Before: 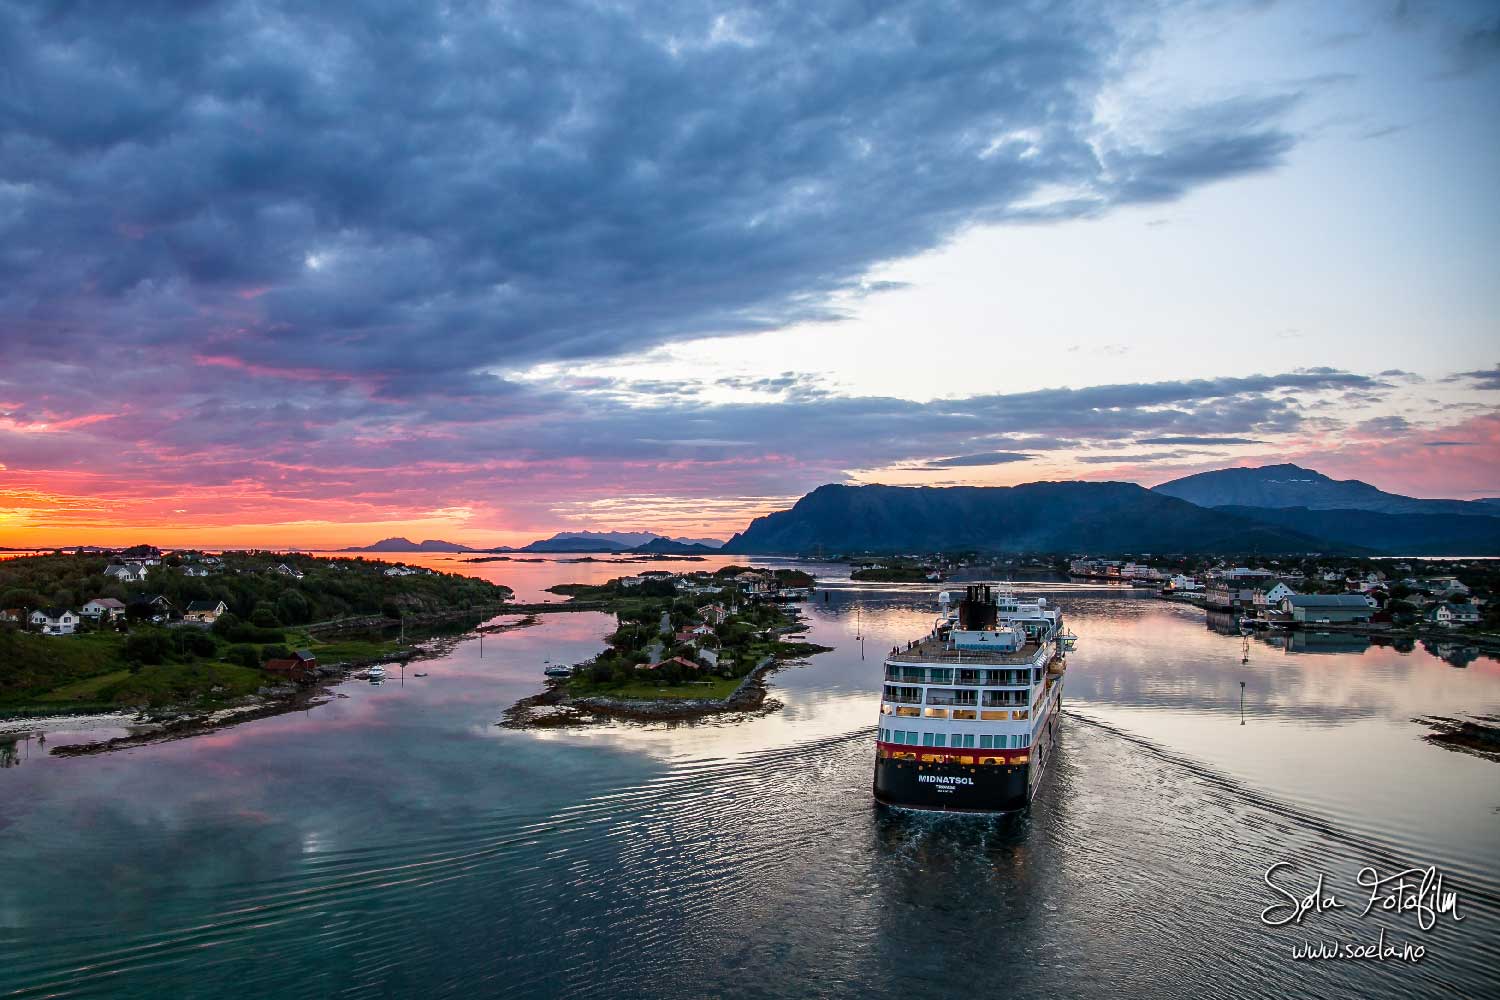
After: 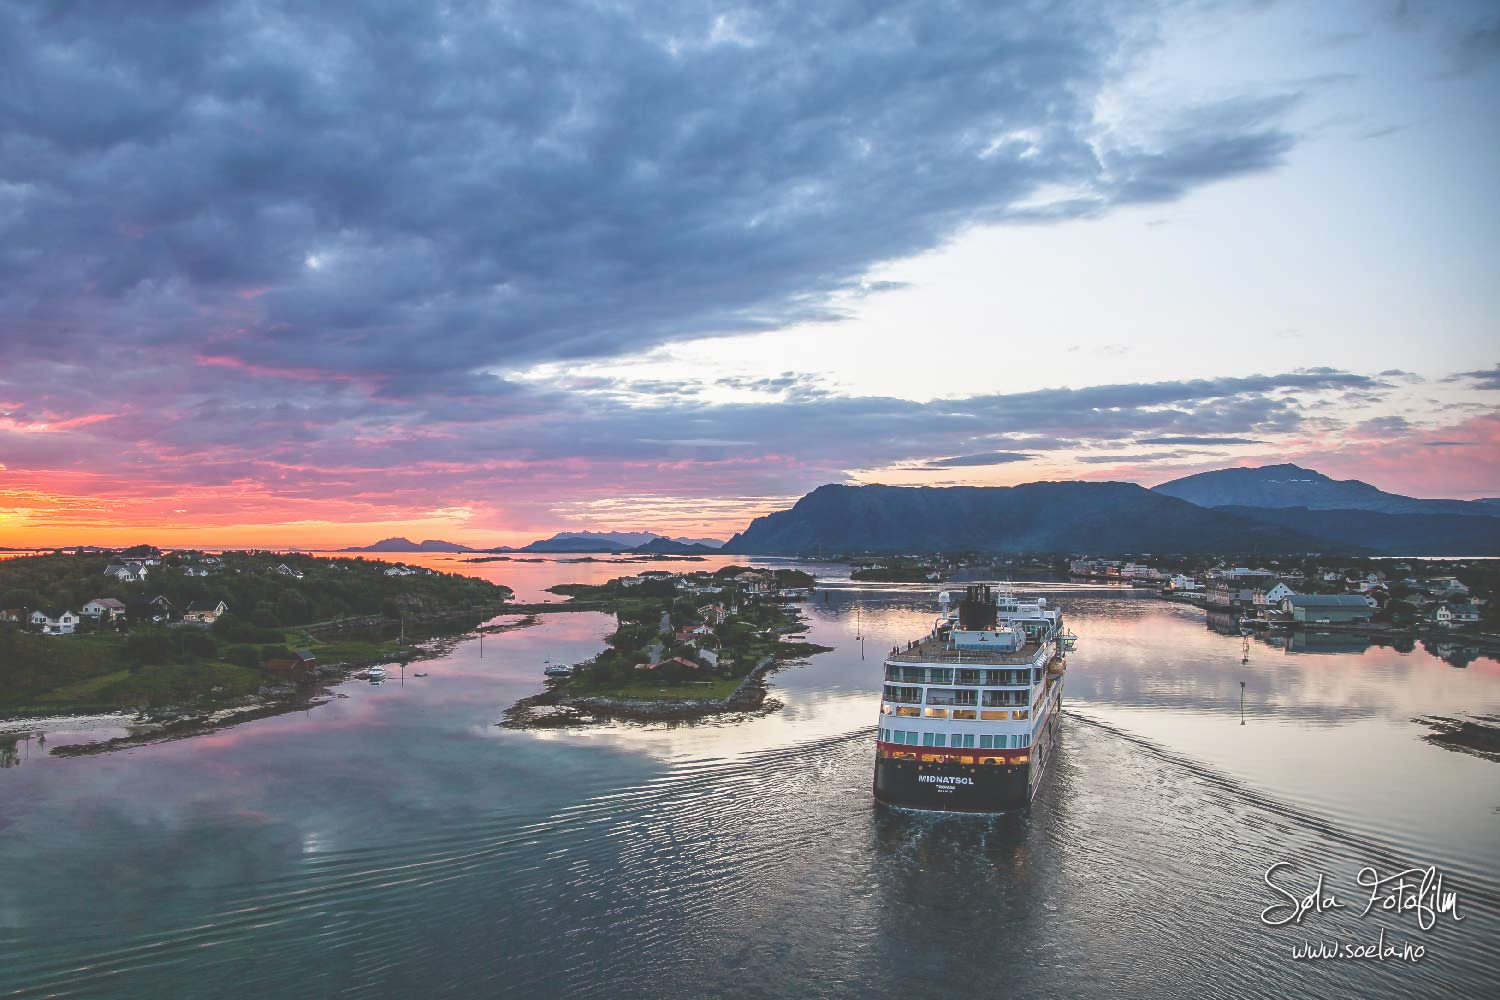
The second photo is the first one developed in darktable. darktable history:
exposure: black level correction -0.023, exposure -0.039 EV, compensate highlight preservation false
color balance: lift [1.007, 1, 1, 1], gamma [1.097, 1, 1, 1]
